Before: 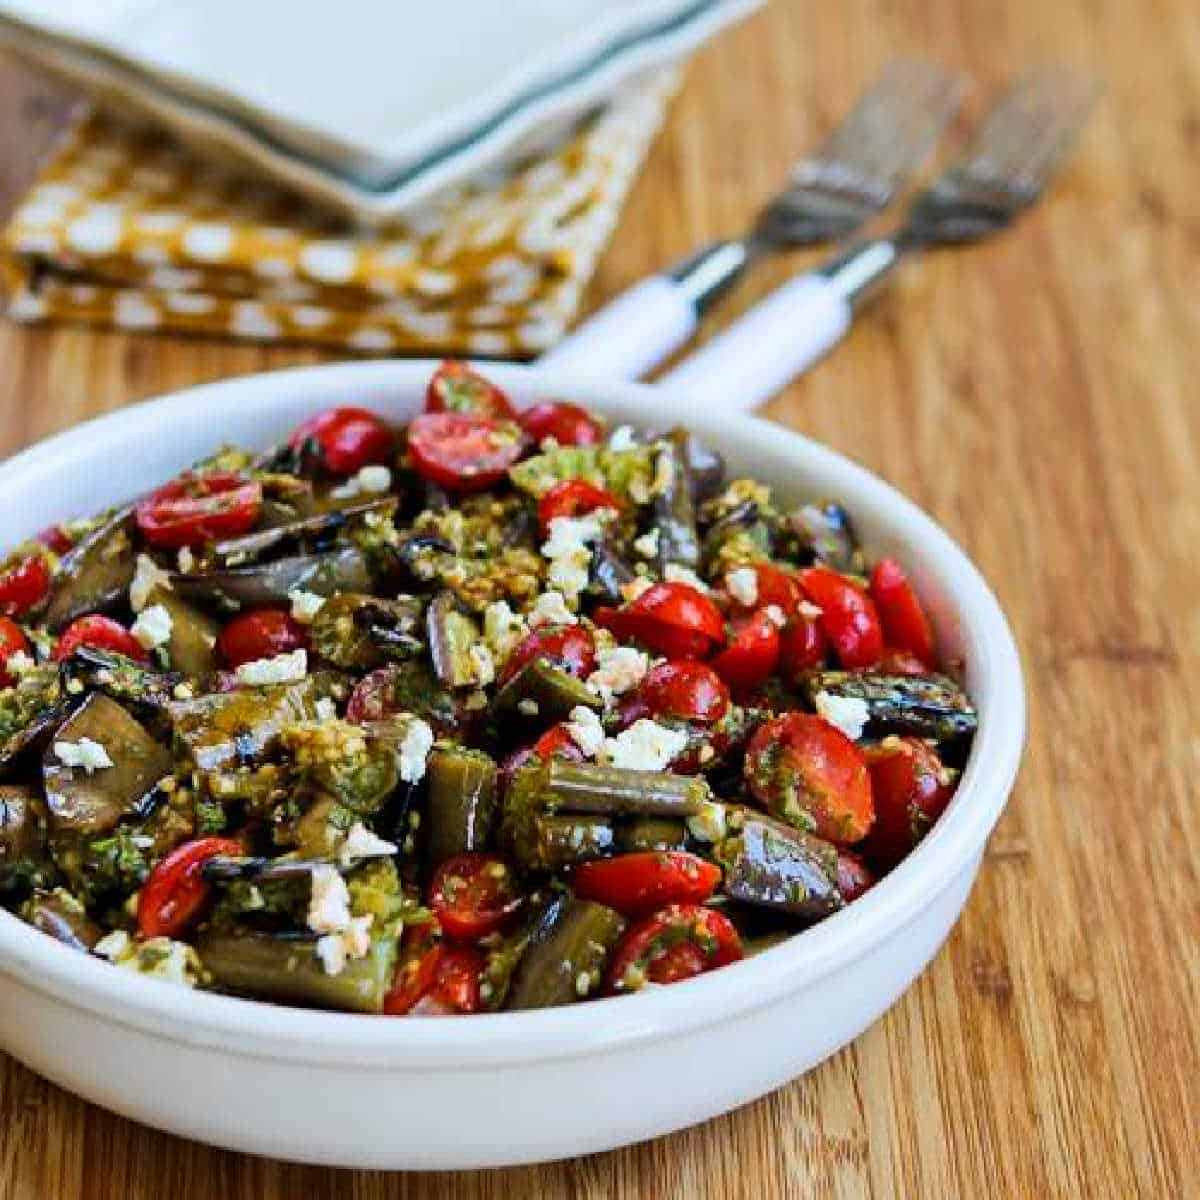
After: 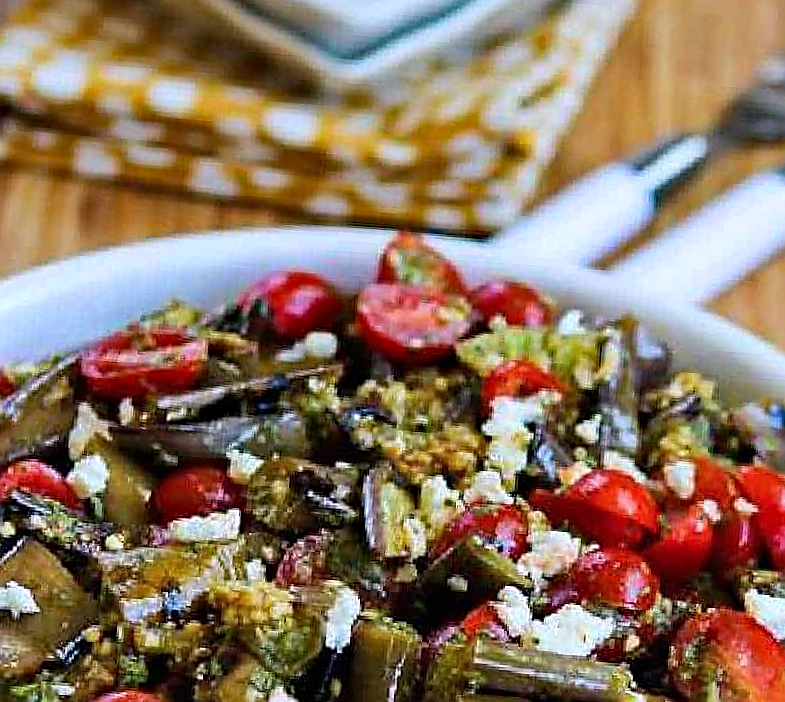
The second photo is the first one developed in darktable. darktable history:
crop and rotate: angle -4.2°, left 2.172%, top 7.065%, right 27.759%, bottom 30.228%
color calibration: illuminant as shot in camera, x 0.358, y 0.373, temperature 4628.91 K
sharpen: radius 1.413, amount 1.25, threshold 0.808
haze removal: compatibility mode true, adaptive false
